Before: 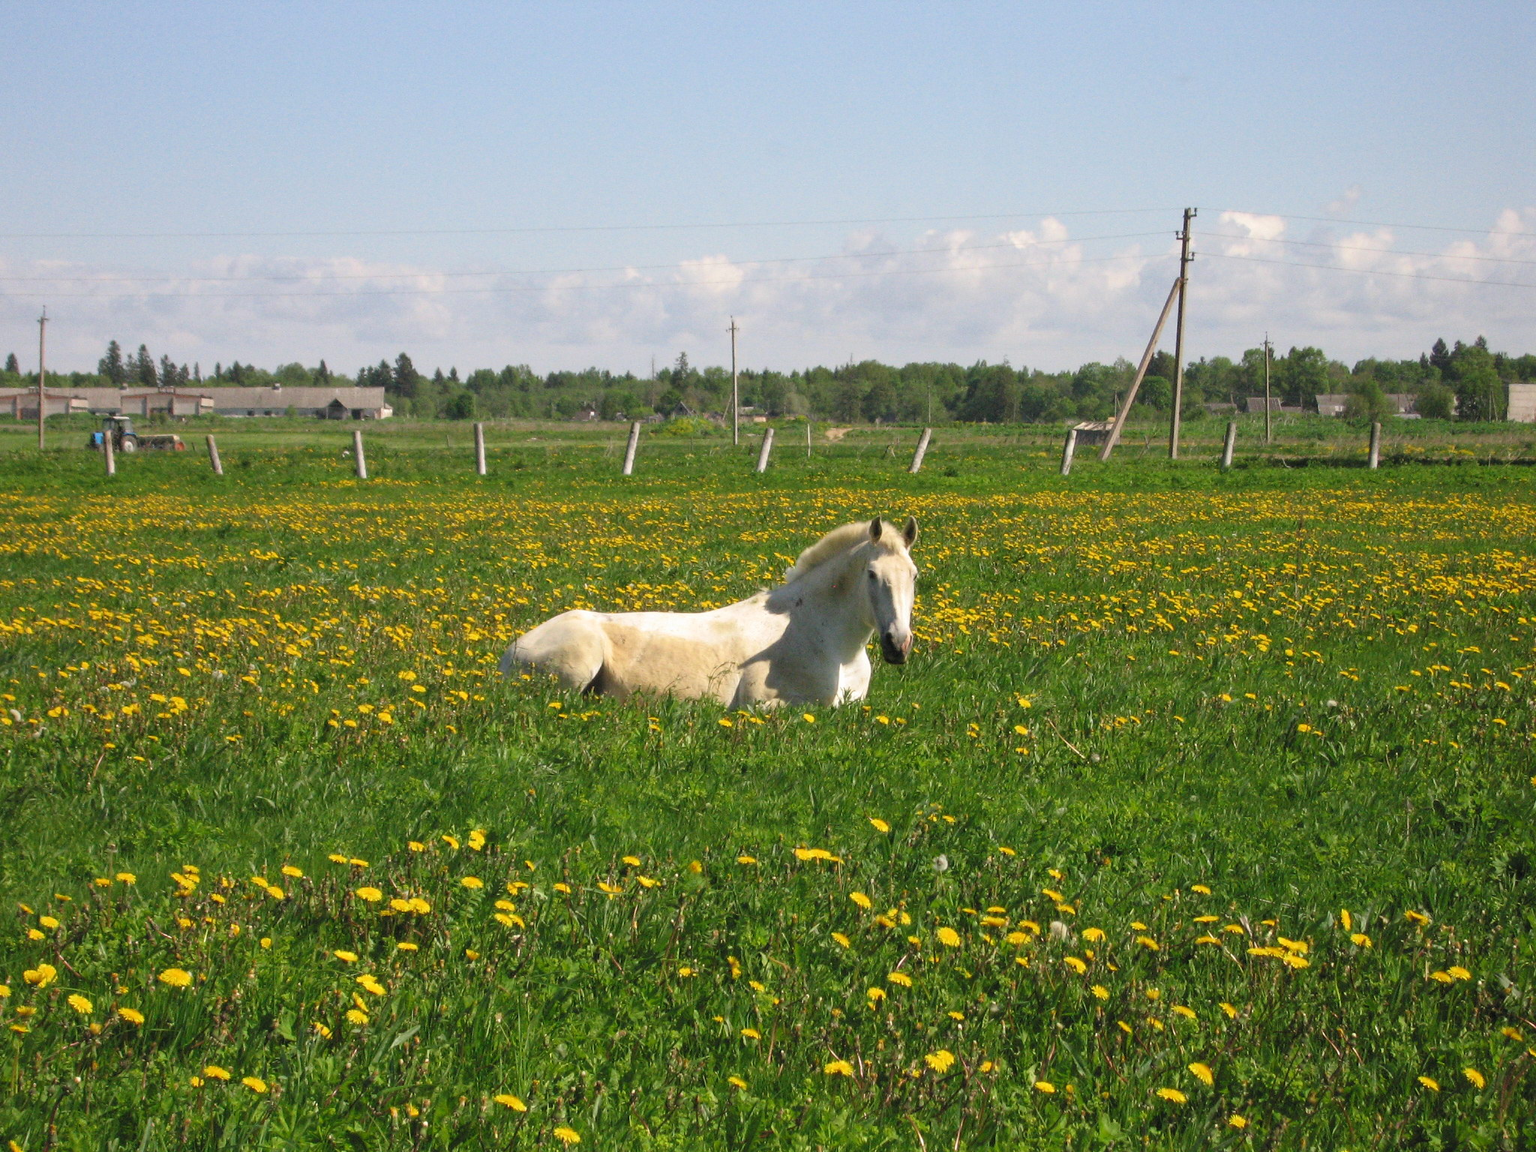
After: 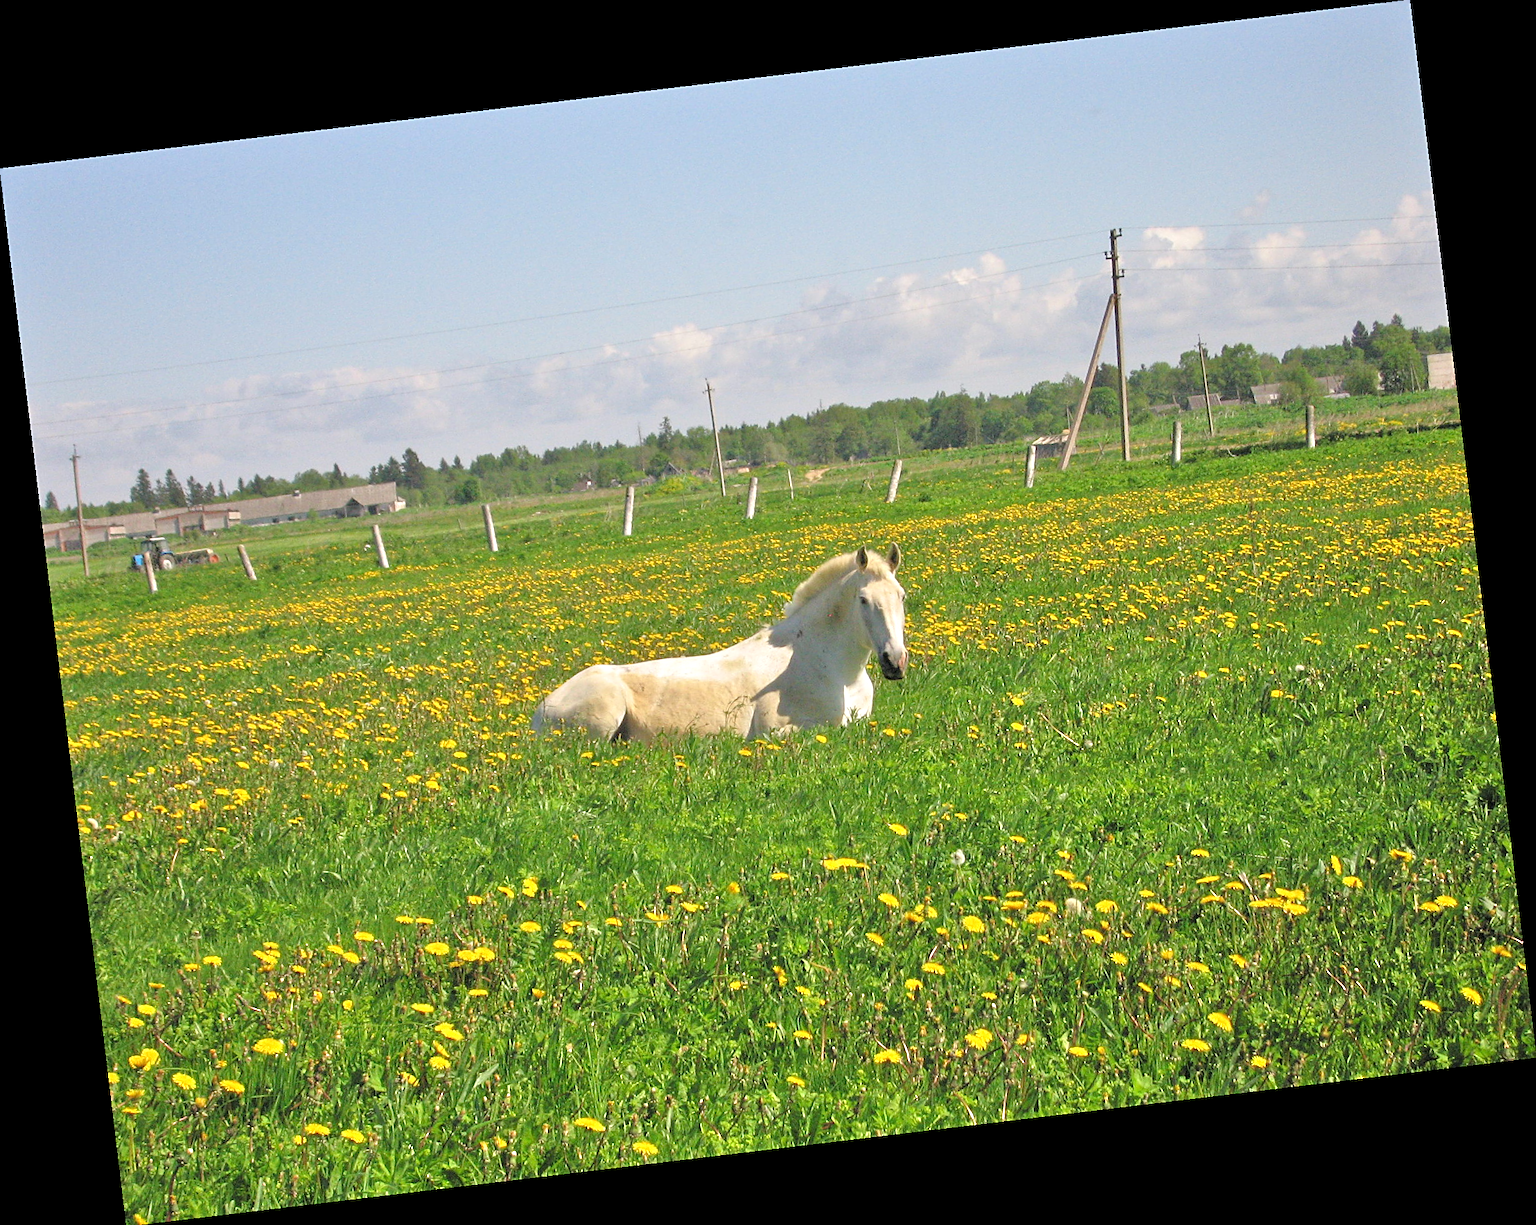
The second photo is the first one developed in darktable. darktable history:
tone equalizer: -7 EV 0.15 EV, -6 EV 0.6 EV, -5 EV 1.15 EV, -4 EV 1.33 EV, -3 EV 1.15 EV, -2 EV 0.6 EV, -1 EV 0.15 EV, mask exposure compensation -0.5 EV
sharpen: on, module defaults
rotate and perspective: rotation -6.83°, automatic cropping off
